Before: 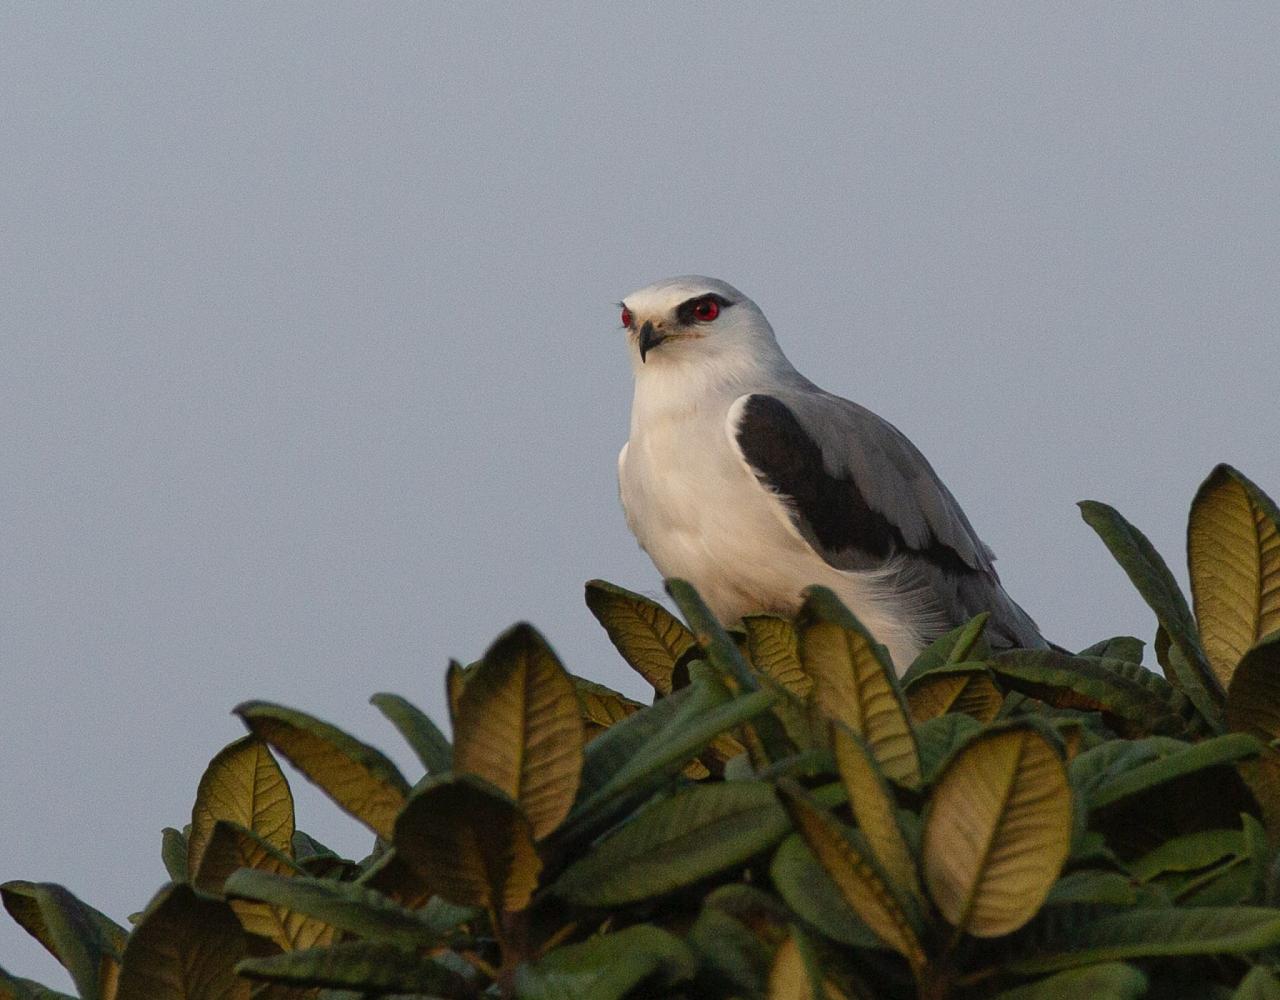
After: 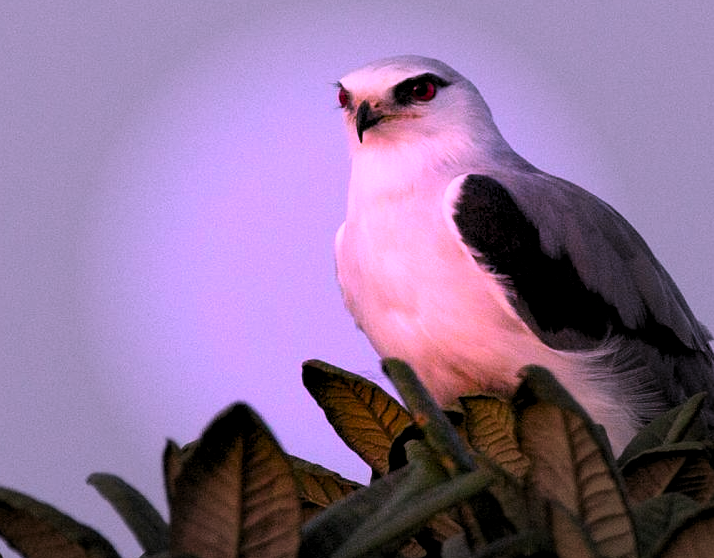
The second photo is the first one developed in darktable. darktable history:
levels: levels [0.029, 0.545, 0.971]
vignetting: fall-off start 40%, fall-off radius 40%
exposure: exposure 0.2 EV, compensate highlight preservation false
white balance: red 1.042, blue 1.17
contrast brightness saturation: contrast 0.1, brightness 0.02, saturation 0.02
color correction: highlights a* 19.5, highlights b* -11.53, saturation 1.69
rgb levels: levels [[0.013, 0.434, 0.89], [0, 0.5, 1], [0, 0.5, 1]]
crop and rotate: left 22.13%, top 22.054%, right 22.026%, bottom 22.102%
